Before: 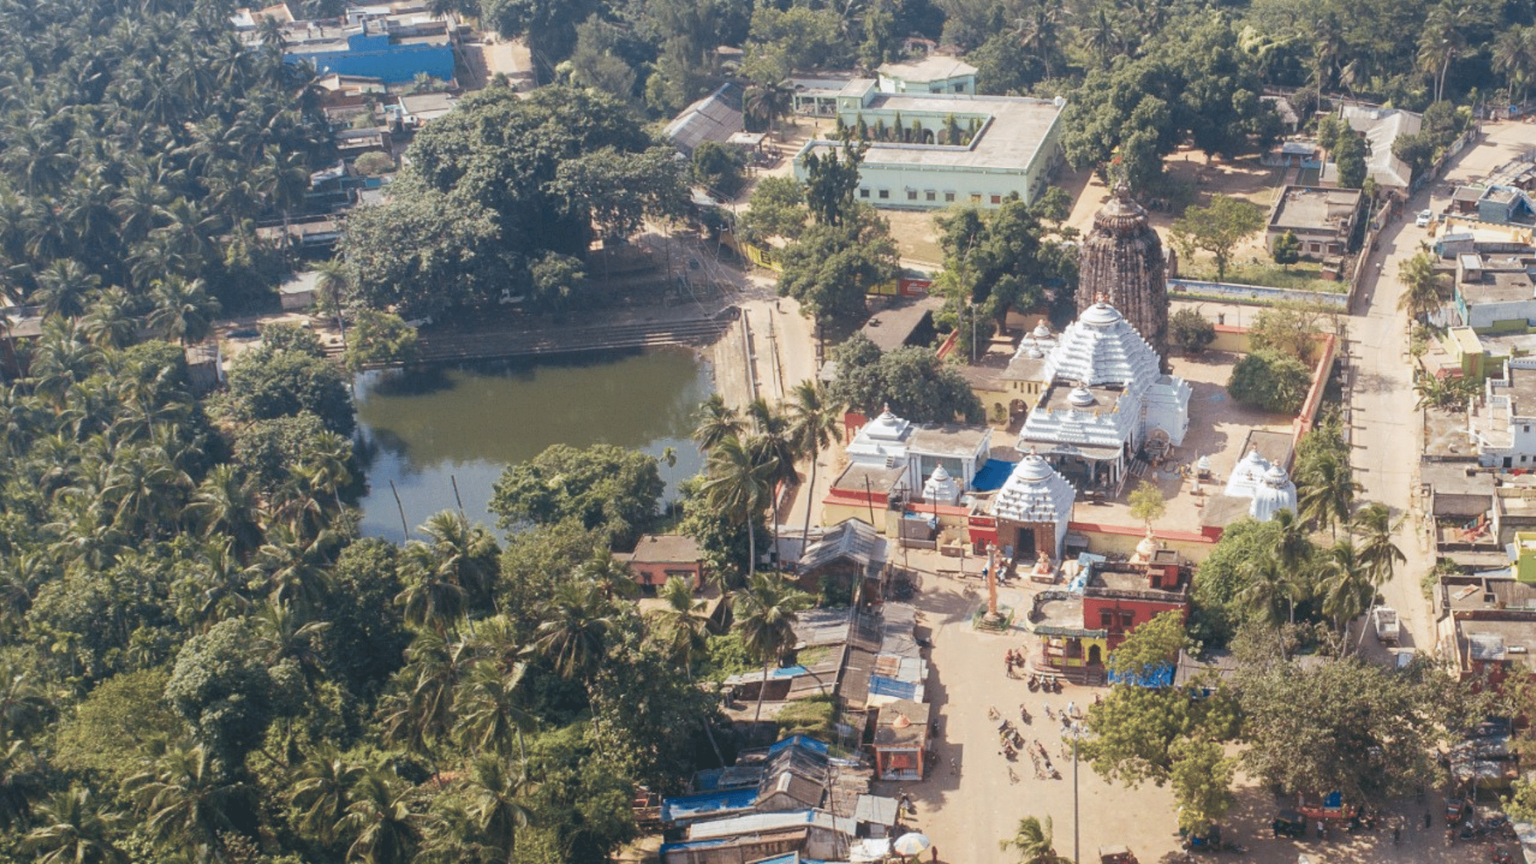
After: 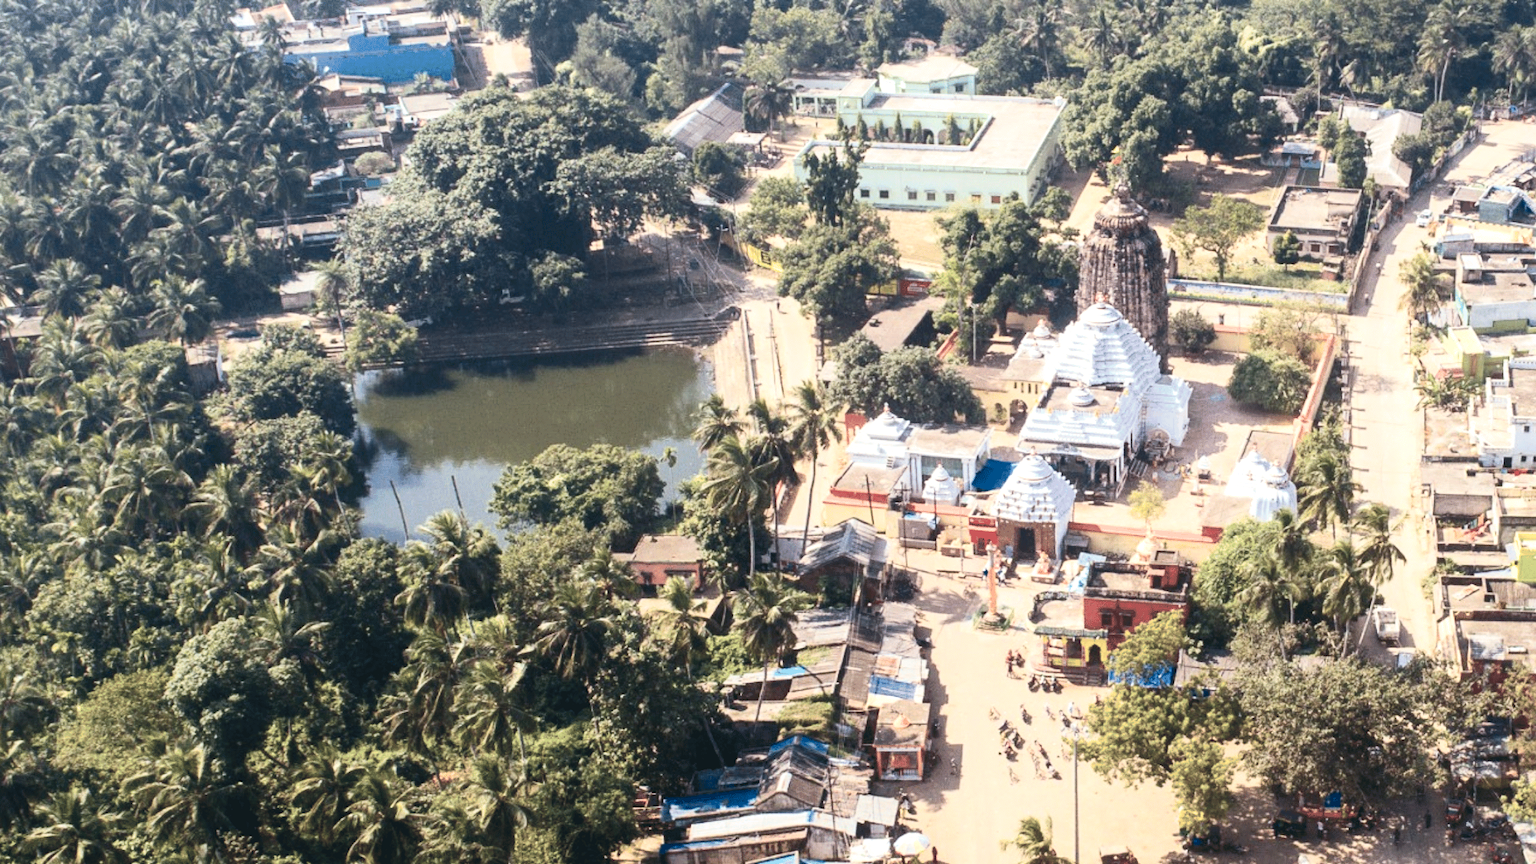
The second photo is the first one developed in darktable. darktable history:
contrast brightness saturation: contrast 0.294
tone equalizer: -8 EV -0.451 EV, -7 EV -0.411 EV, -6 EV -0.337 EV, -5 EV -0.247 EV, -3 EV 0.243 EV, -2 EV 0.343 EV, -1 EV 0.382 EV, +0 EV 0.436 EV
